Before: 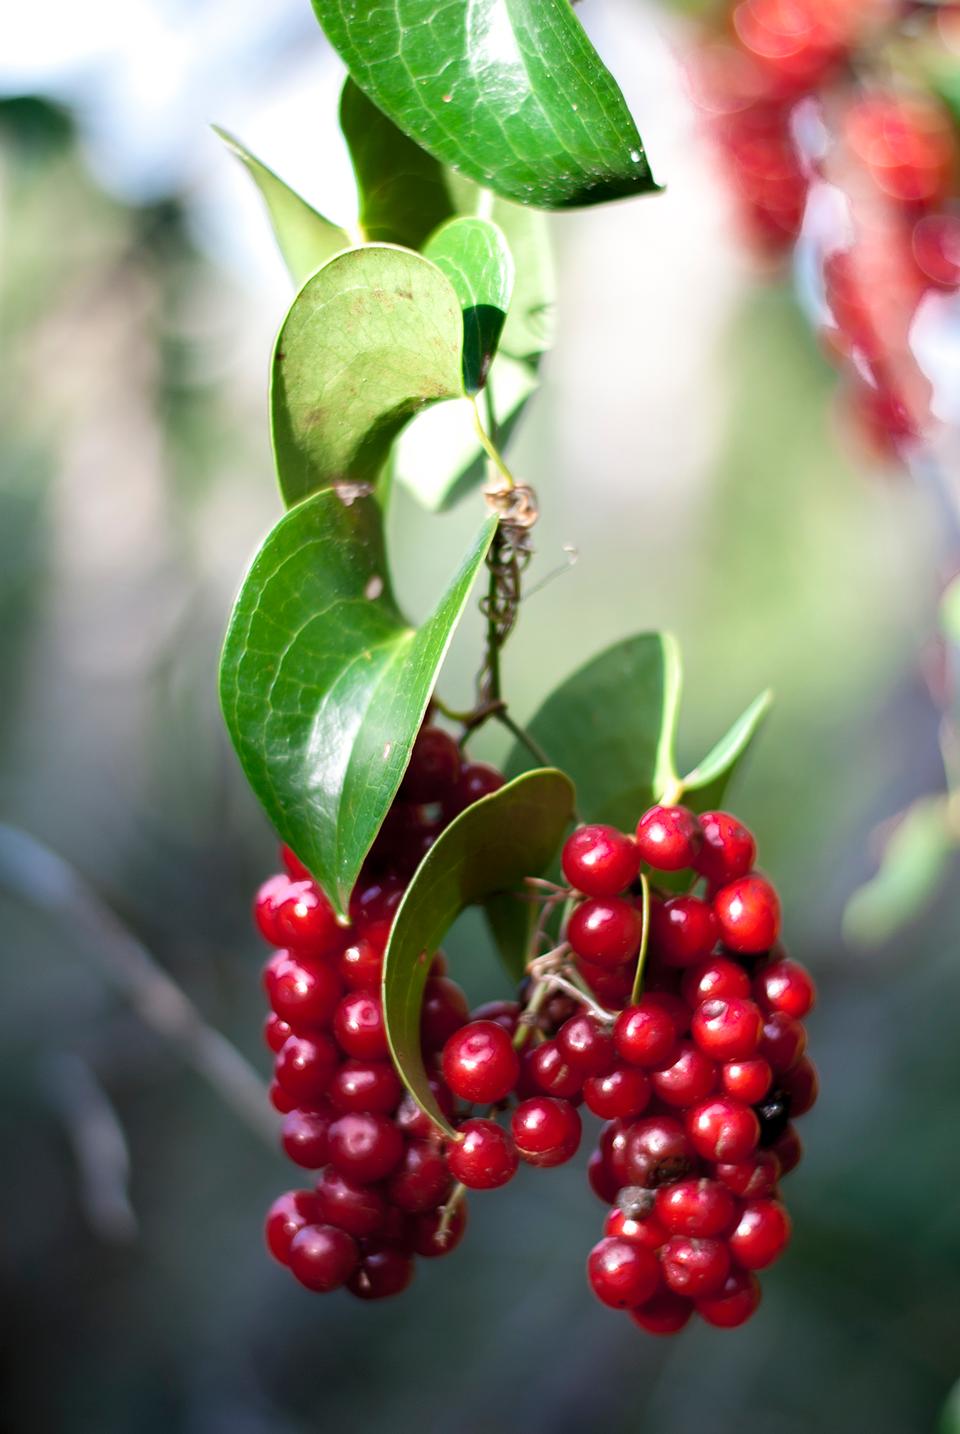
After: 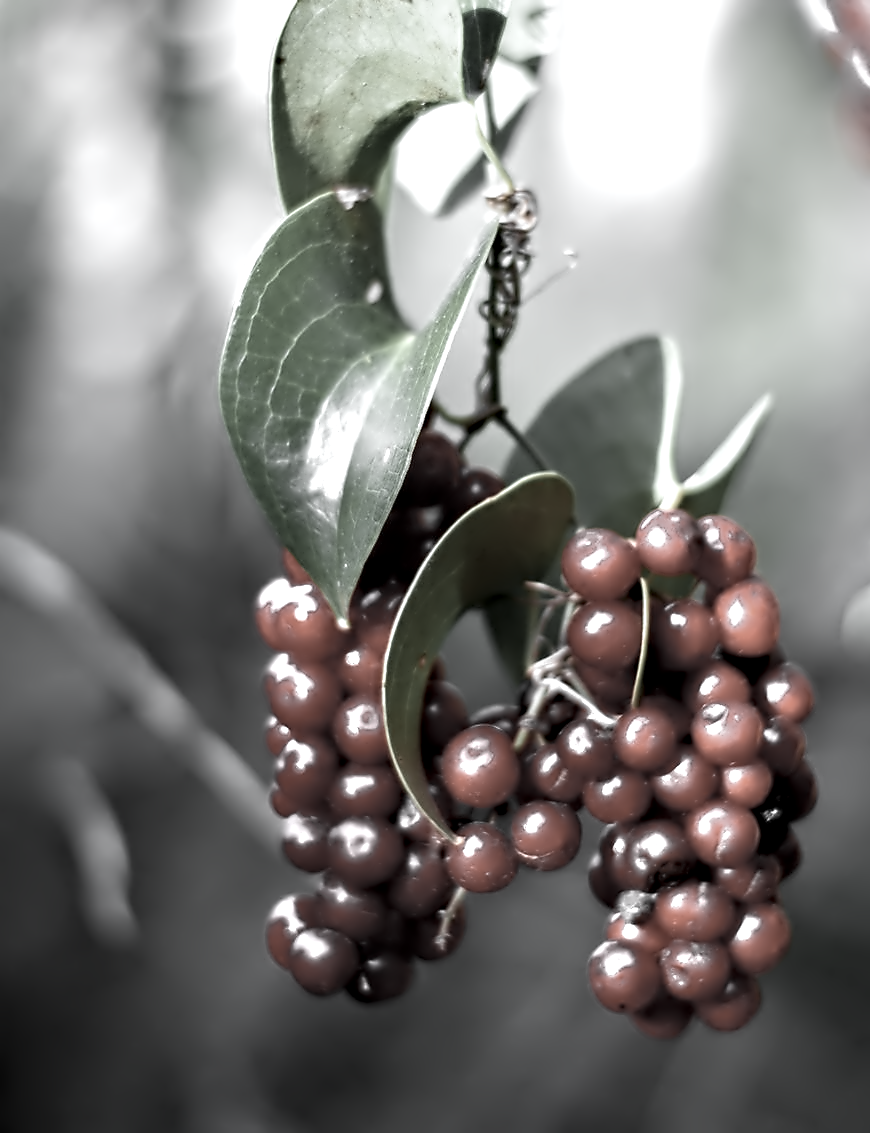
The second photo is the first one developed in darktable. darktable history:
contrast equalizer: octaves 7, y [[0.5, 0.542, 0.583, 0.625, 0.667, 0.708], [0.5 ×6], [0.5 ×6], [0, 0.033, 0.067, 0.1, 0.133, 0.167], [0, 0.05, 0.1, 0.15, 0.2, 0.25]]
crop: top 20.657%, right 9.359%, bottom 0.33%
color zones: curves: ch0 [(0, 0.613) (0.01, 0.613) (0.245, 0.448) (0.498, 0.529) (0.642, 0.665) (0.879, 0.777) (0.99, 0.613)]; ch1 [(0, 0.035) (0.121, 0.189) (0.259, 0.197) (0.415, 0.061) (0.589, 0.022) (0.732, 0.022) (0.857, 0.026) (0.991, 0.053)]
color calibration: gray › normalize channels true, x 0.38, y 0.389, temperature 4077.96 K, gamut compression 0.027
